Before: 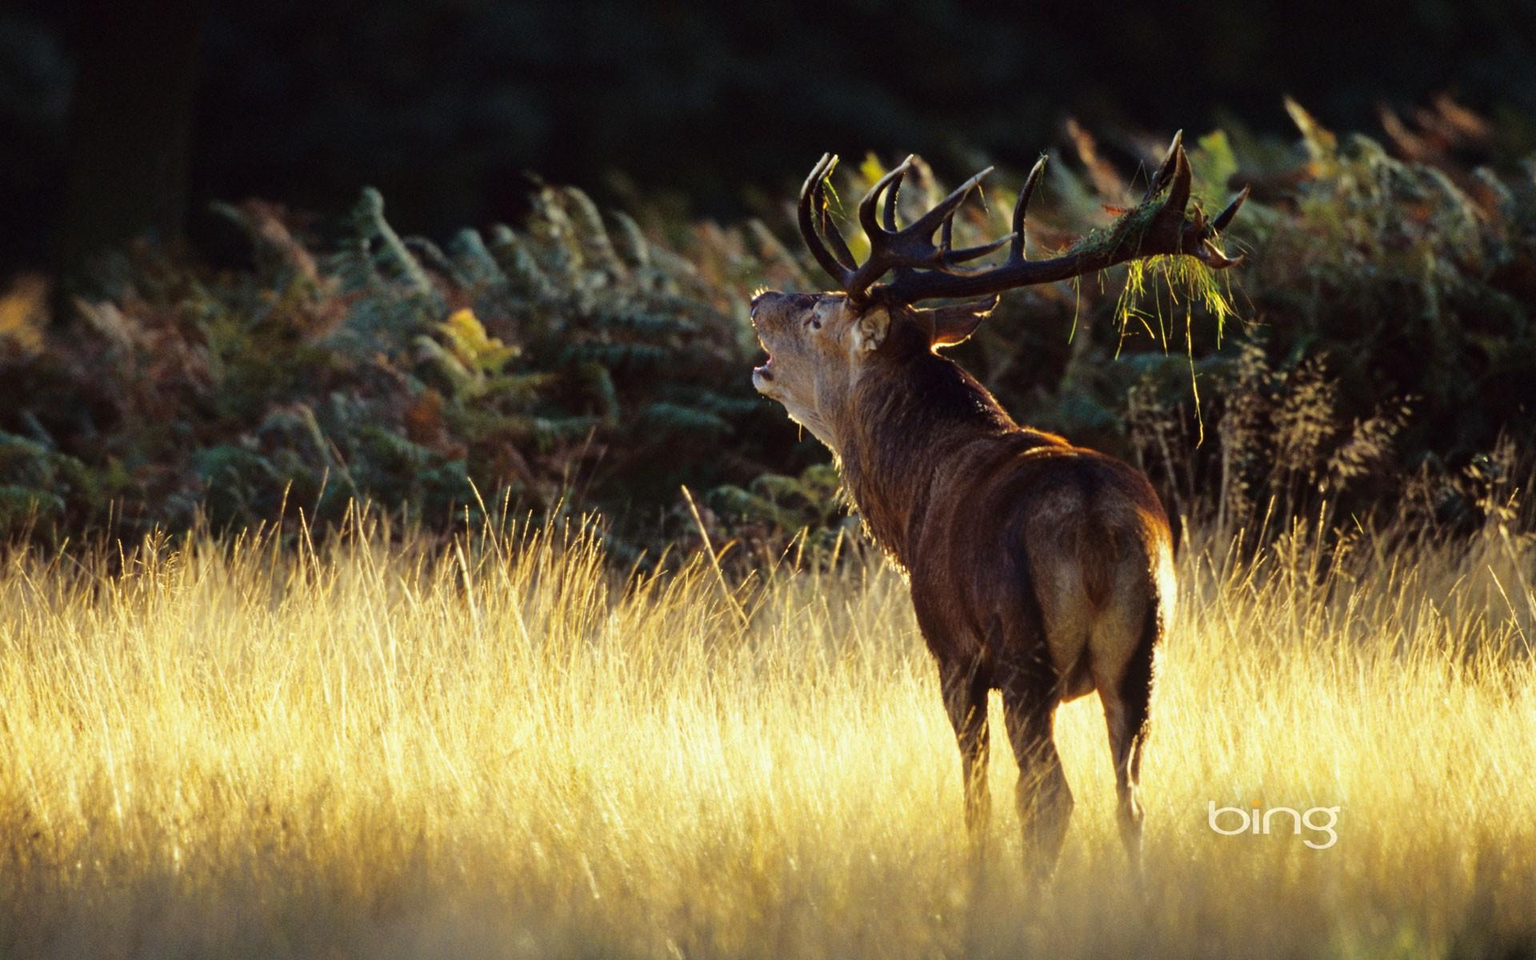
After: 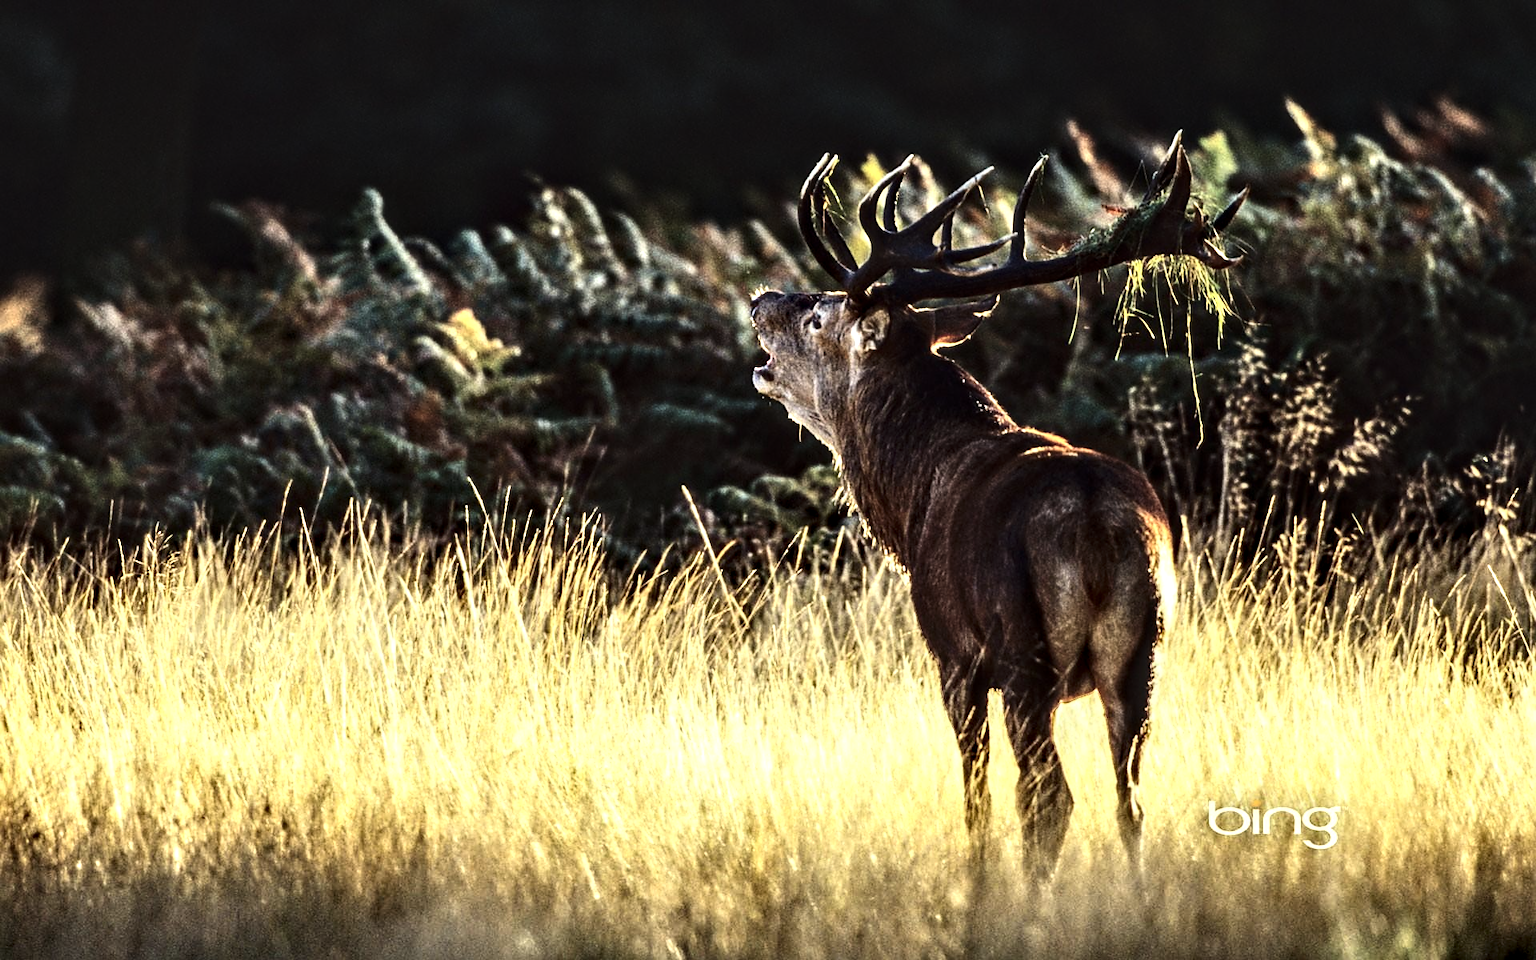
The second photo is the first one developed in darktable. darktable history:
exposure: black level correction -0.015, exposure -0.137 EV, compensate highlight preservation false
sharpen: on, module defaults
local contrast: highlights 60%, shadows 60%, detail 160%
contrast brightness saturation: contrast 0.293
contrast equalizer: y [[0.511, 0.558, 0.631, 0.632, 0.559, 0.512], [0.5 ×6], [0.507, 0.559, 0.627, 0.644, 0.647, 0.647], [0 ×6], [0 ×6]]
